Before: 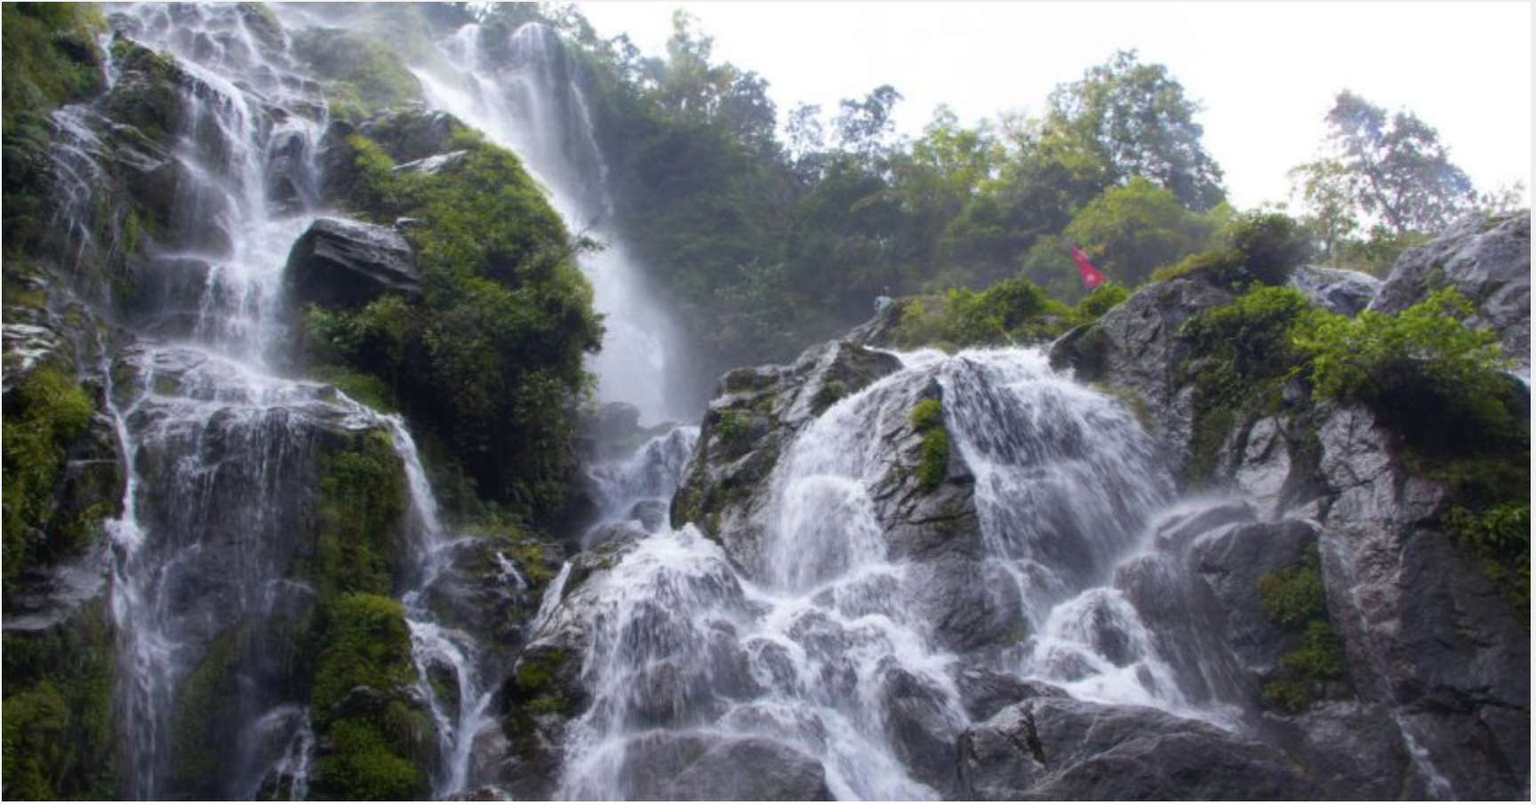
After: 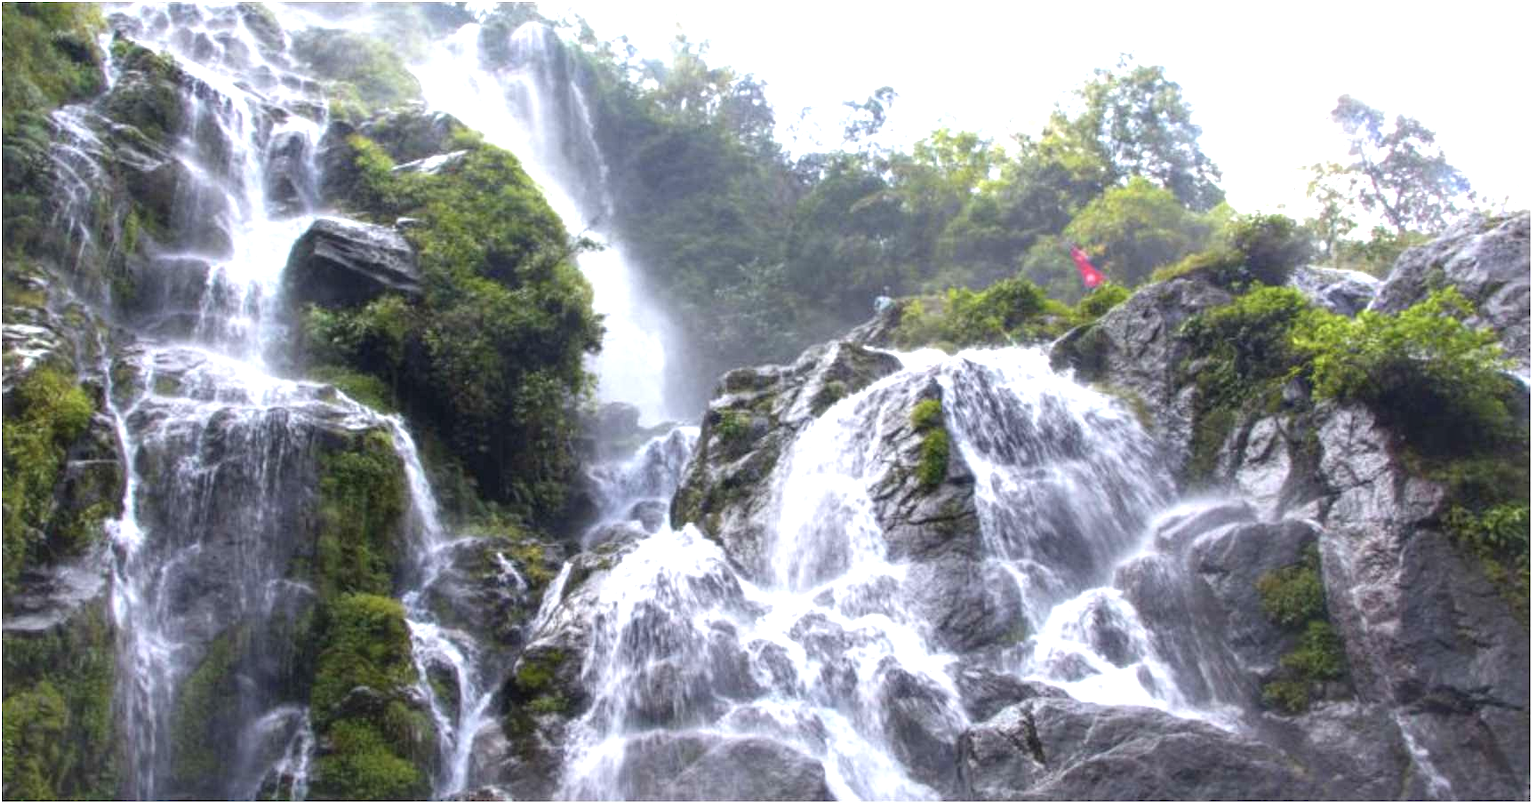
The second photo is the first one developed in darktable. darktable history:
local contrast: on, module defaults
exposure: black level correction 0, exposure 0.9 EV, compensate highlight preservation false
